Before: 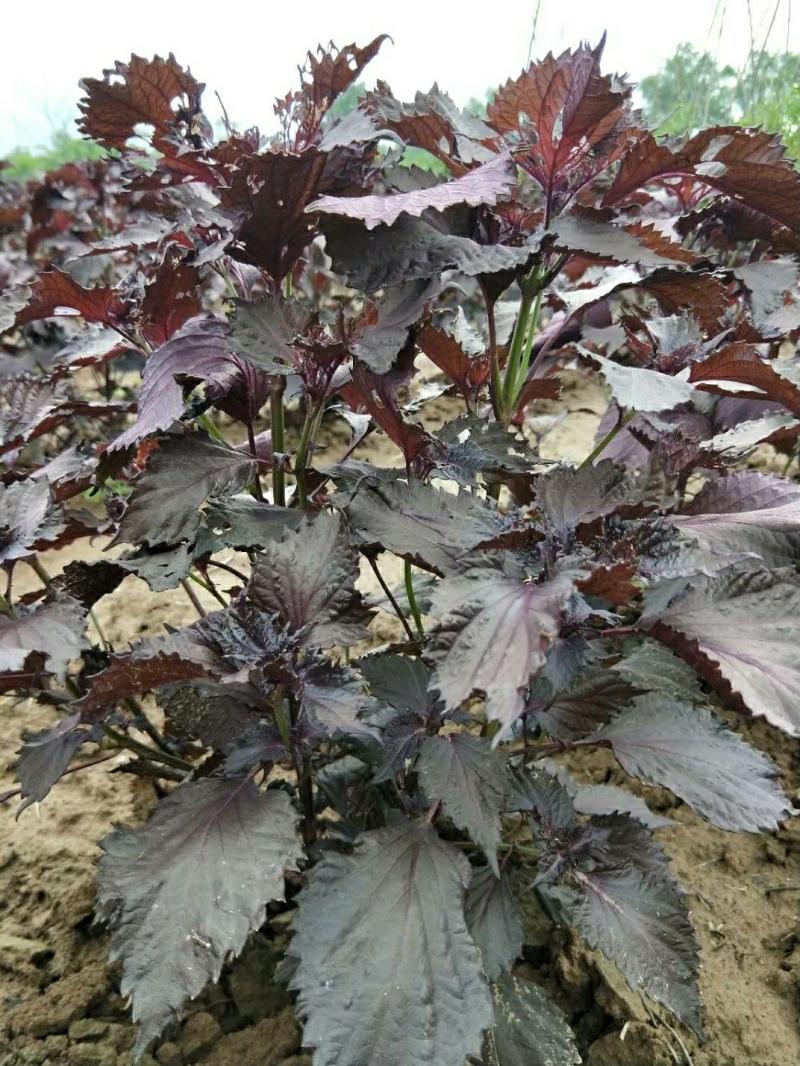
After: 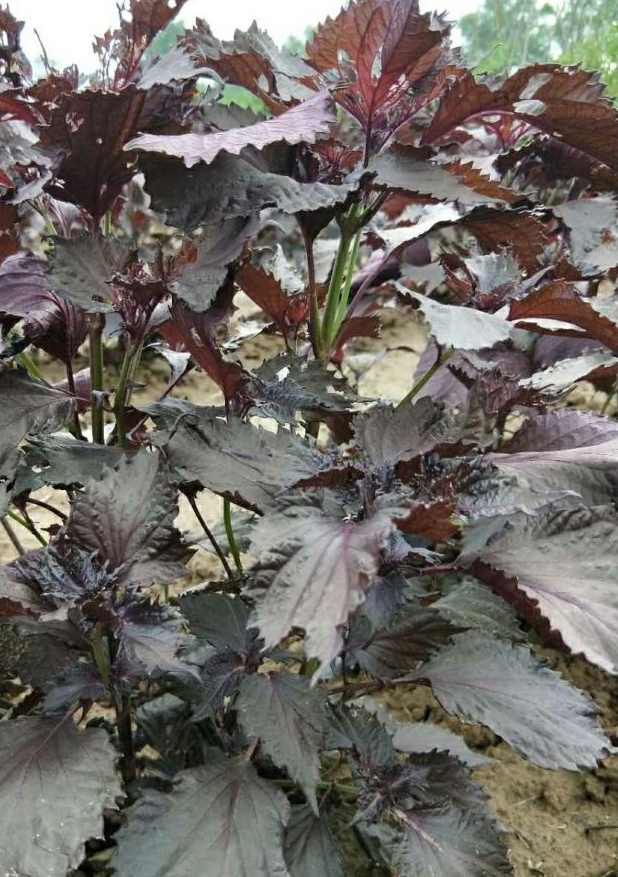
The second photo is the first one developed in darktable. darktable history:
crop: left 22.737%, top 5.861%, bottom 11.791%
